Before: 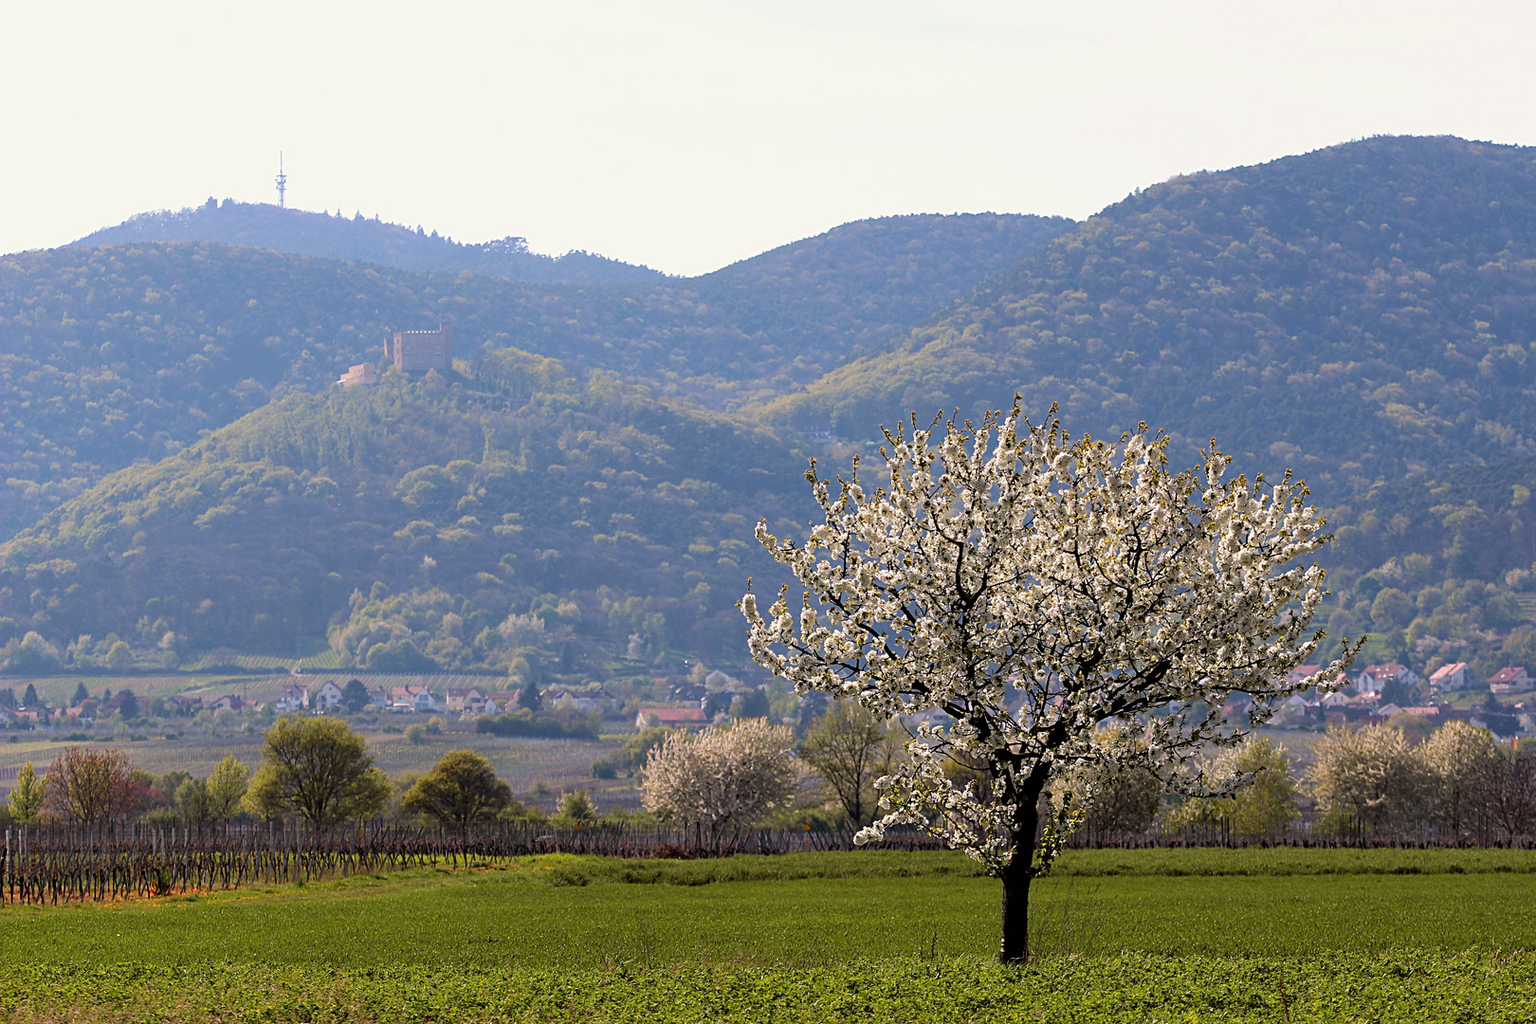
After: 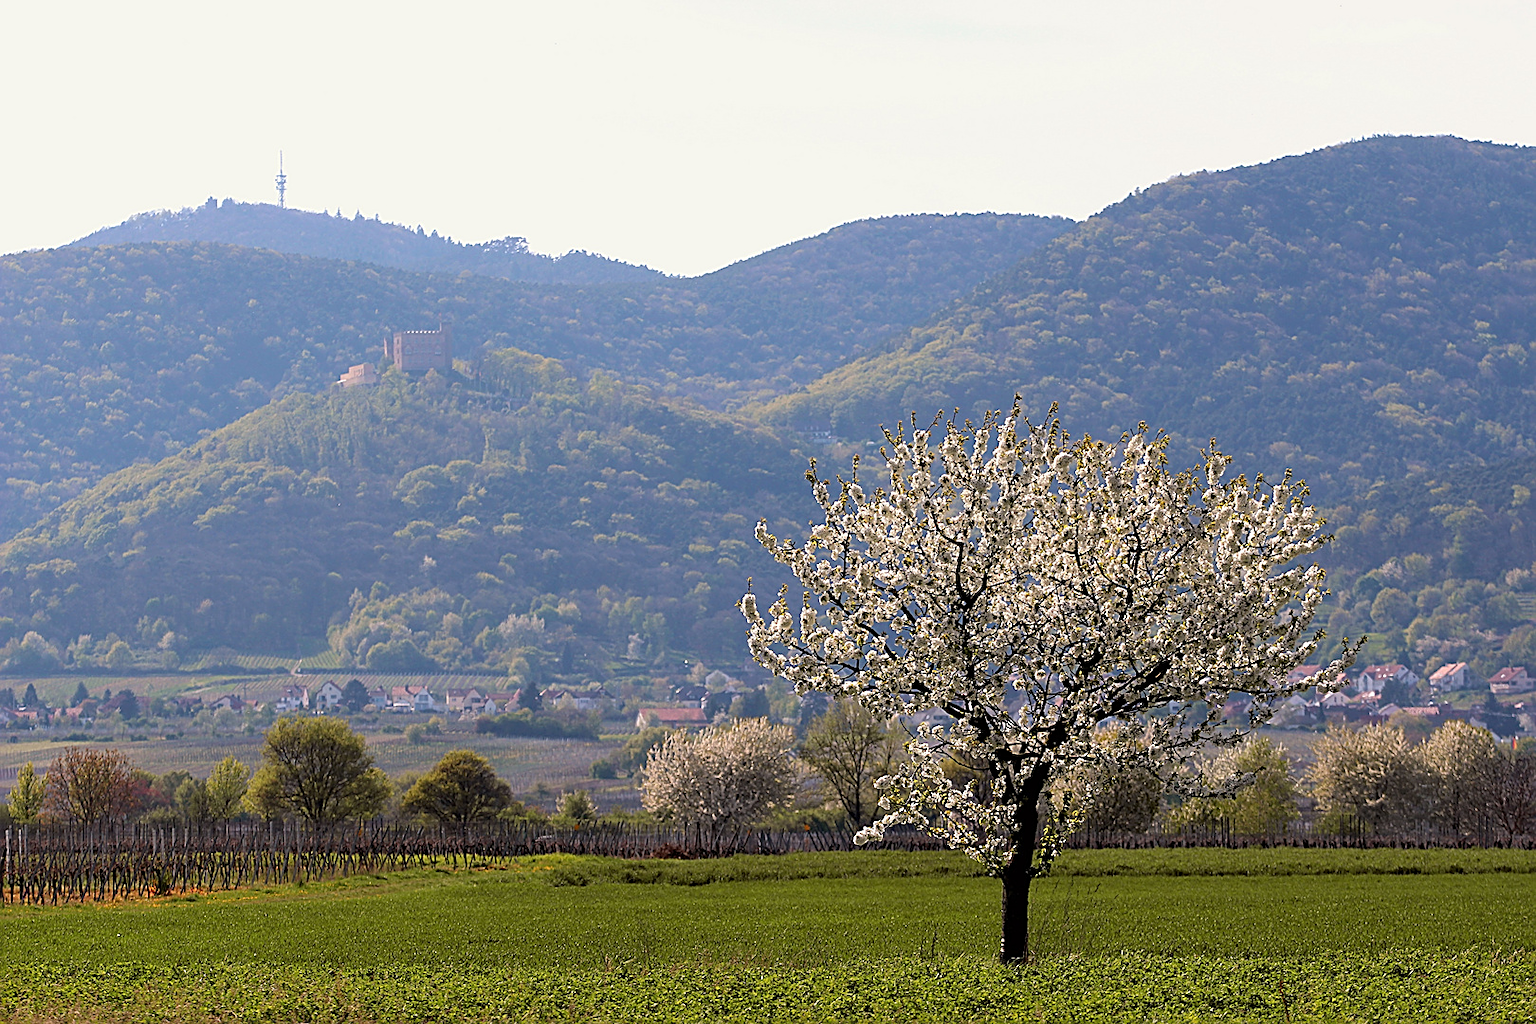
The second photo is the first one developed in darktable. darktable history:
sharpen: on, module defaults
shadows and highlights: radius 334.13, shadows 63.5, highlights 5.22, compress 87.9%, soften with gaussian
